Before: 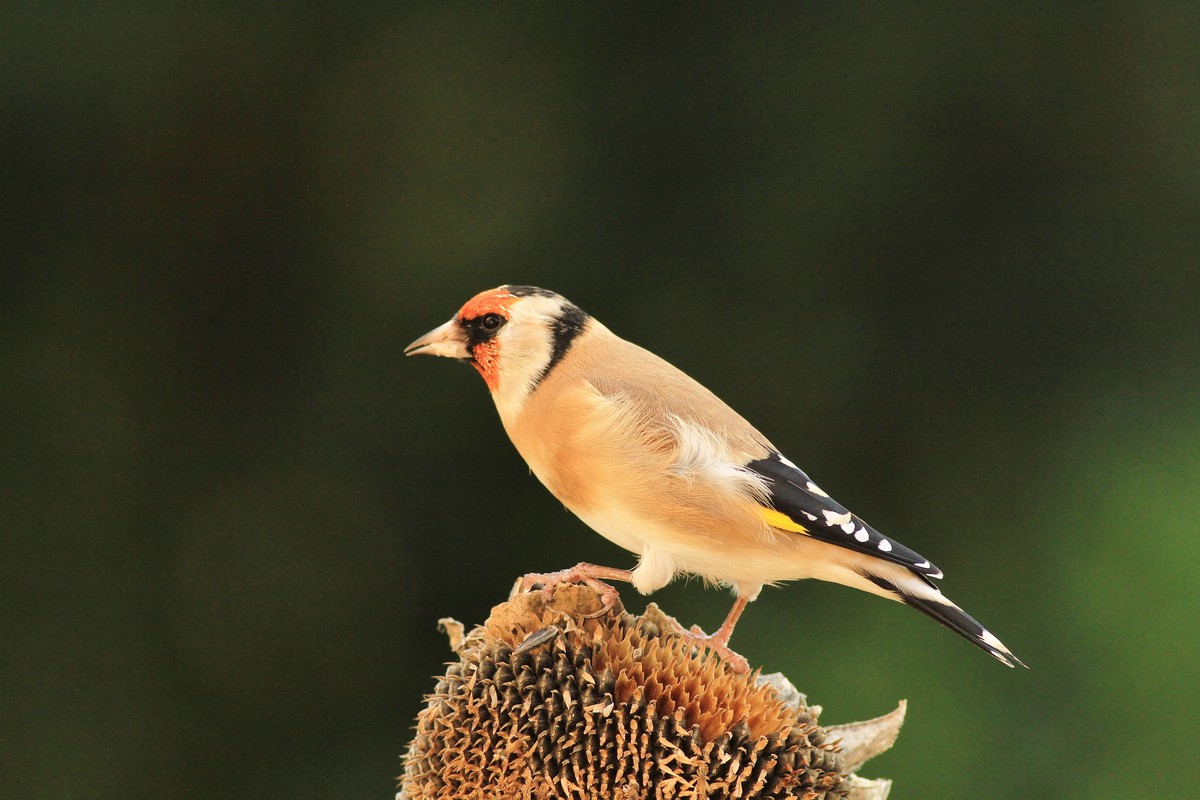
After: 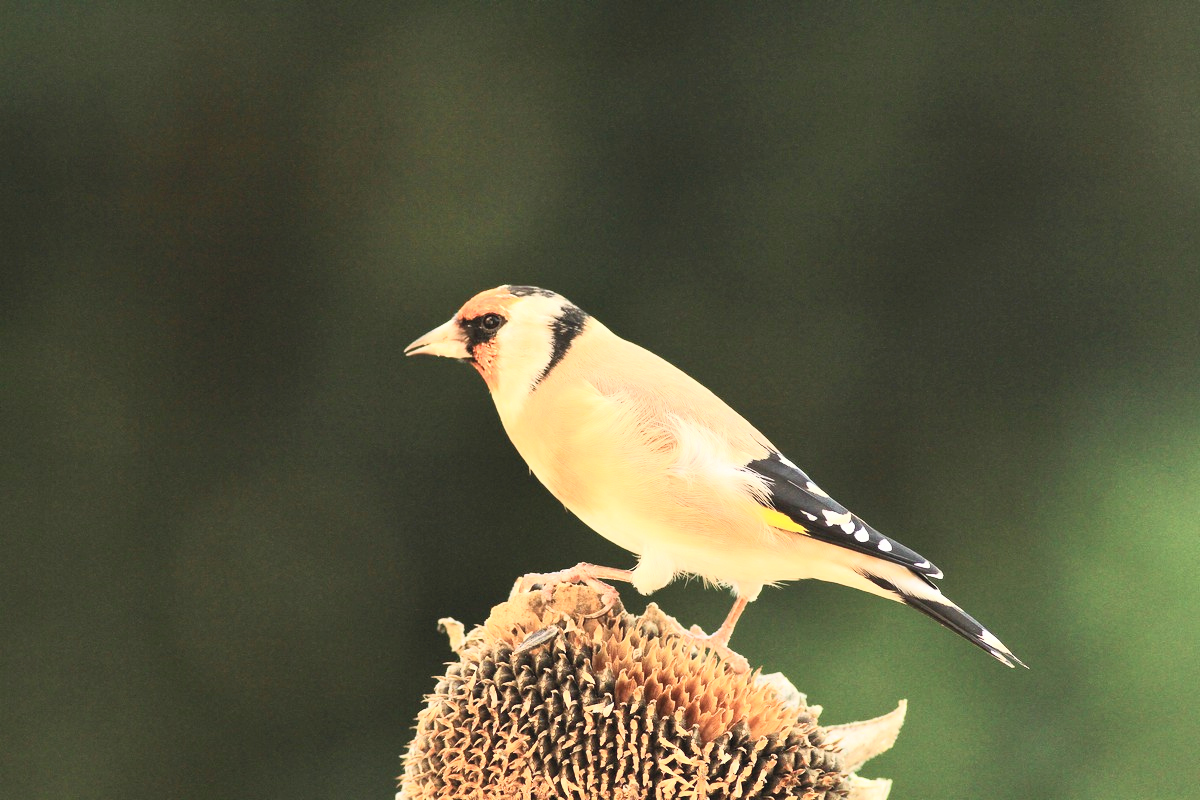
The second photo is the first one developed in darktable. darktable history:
shadows and highlights: radius 334.93, shadows 63.48, highlights 6.06, compress 87.7%, highlights color adjustment 39.73%, soften with gaussian
contrast brightness saturation: contrast 0.39, brightness 0.53
